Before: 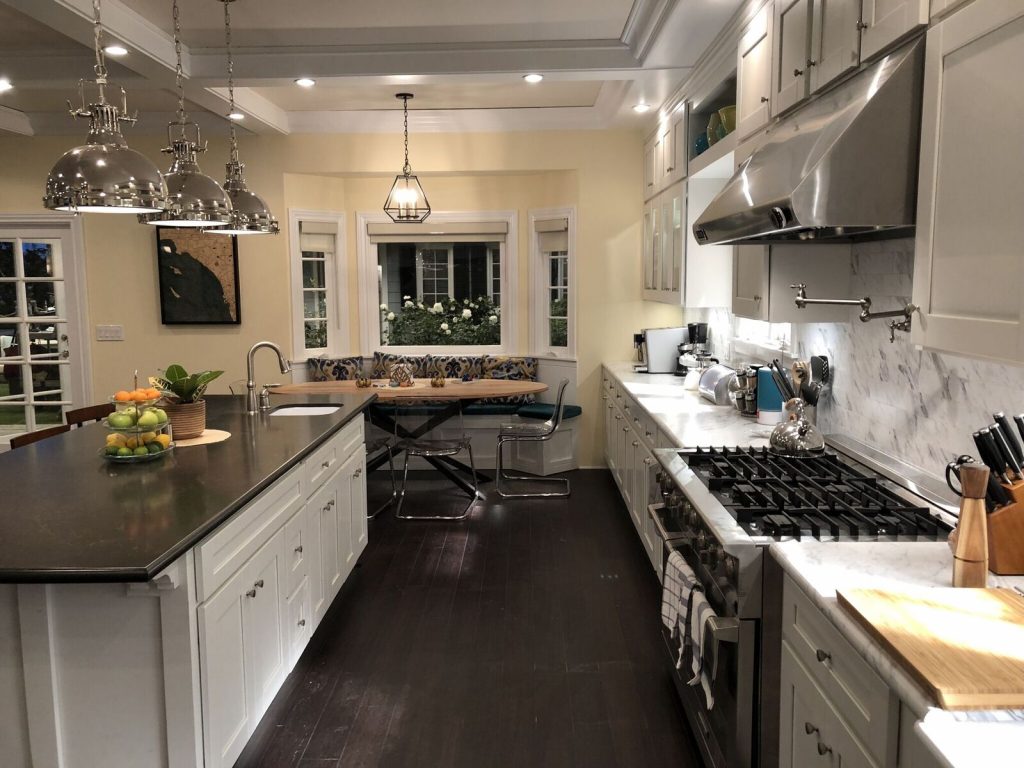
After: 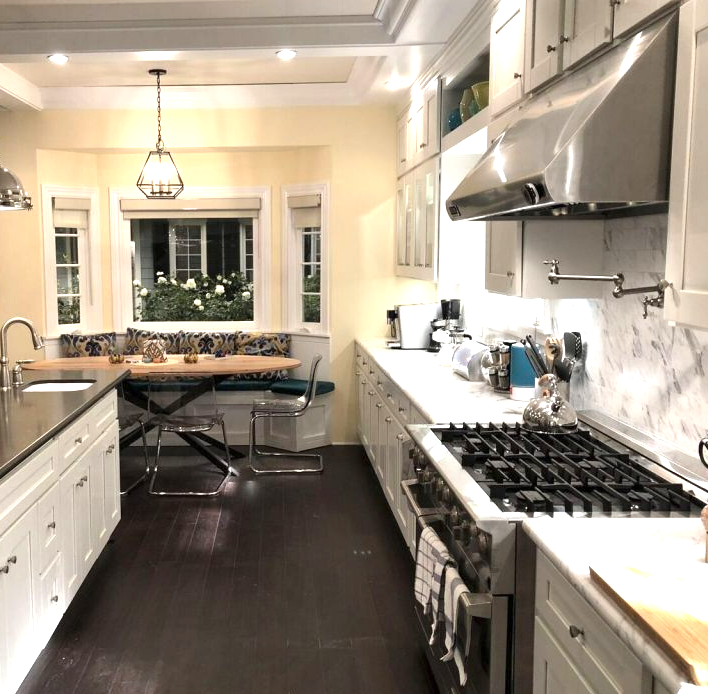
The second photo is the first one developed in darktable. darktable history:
crop and rotate: left 24.186%, top 3.198%, right 6.613%, bottom 6.396%
exposure: exposure 0.946 EV, compensate exposure bias true, compensate highlight preservation false
